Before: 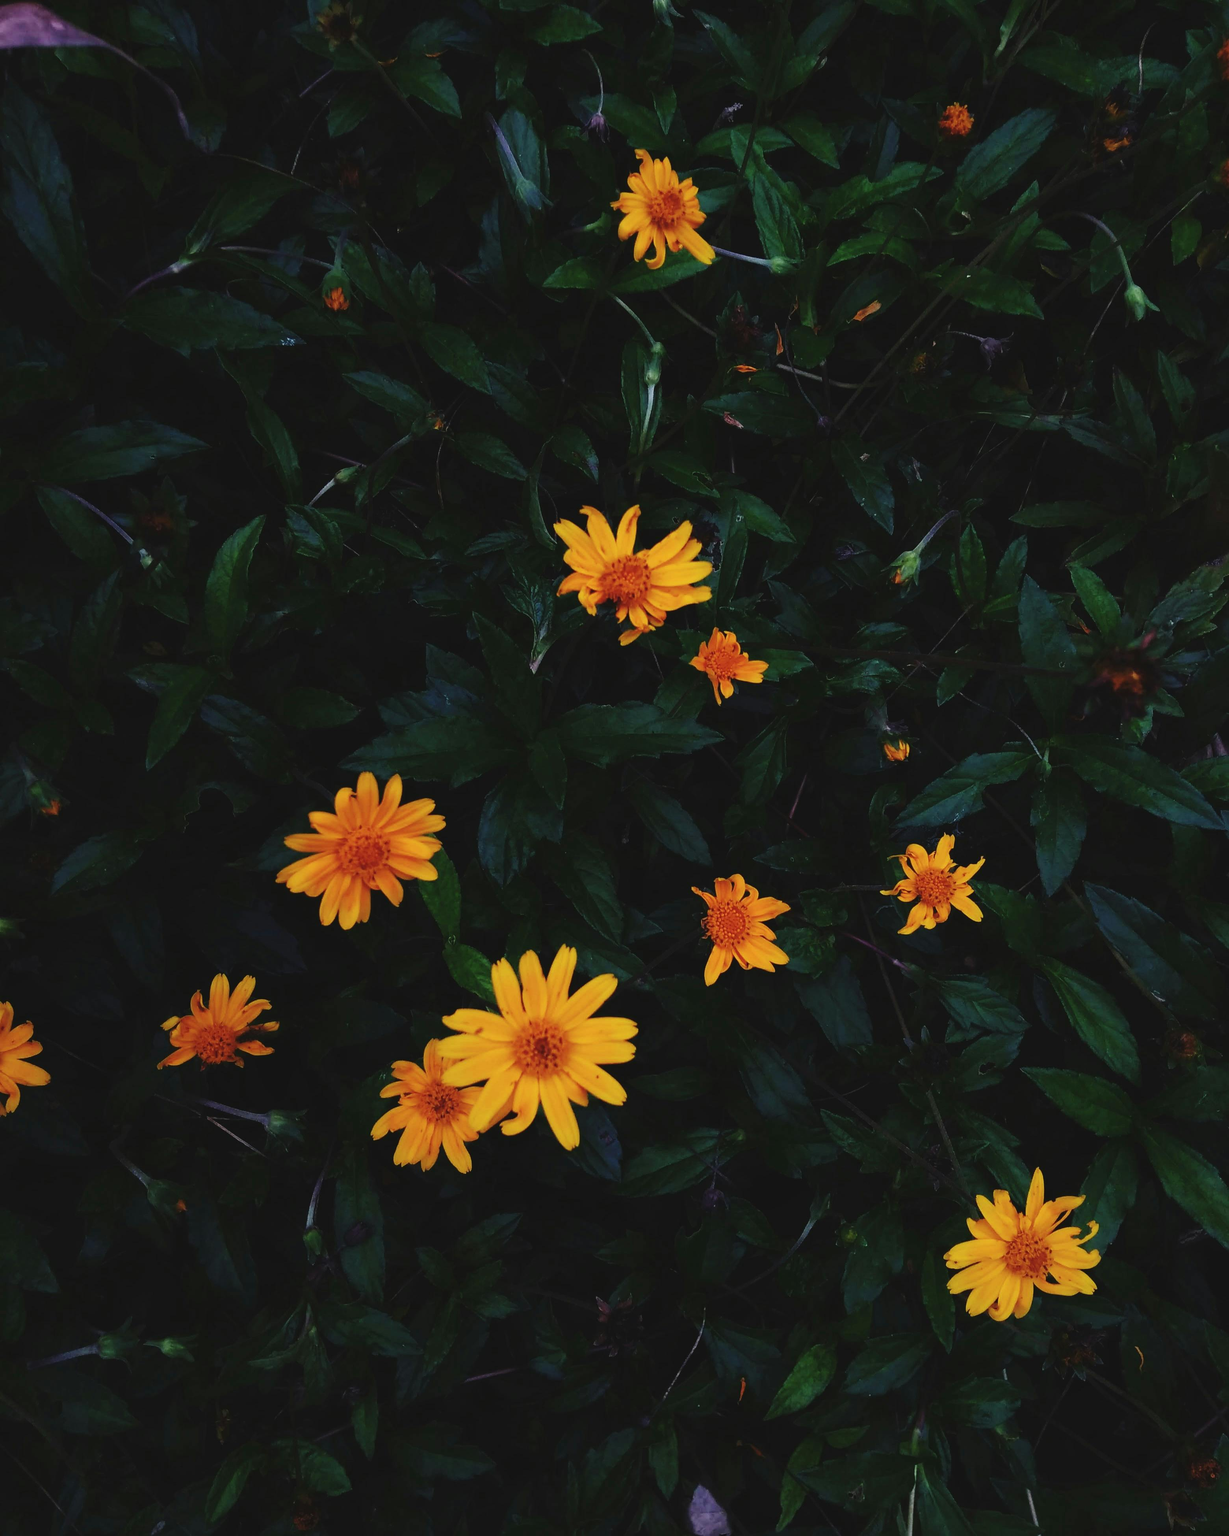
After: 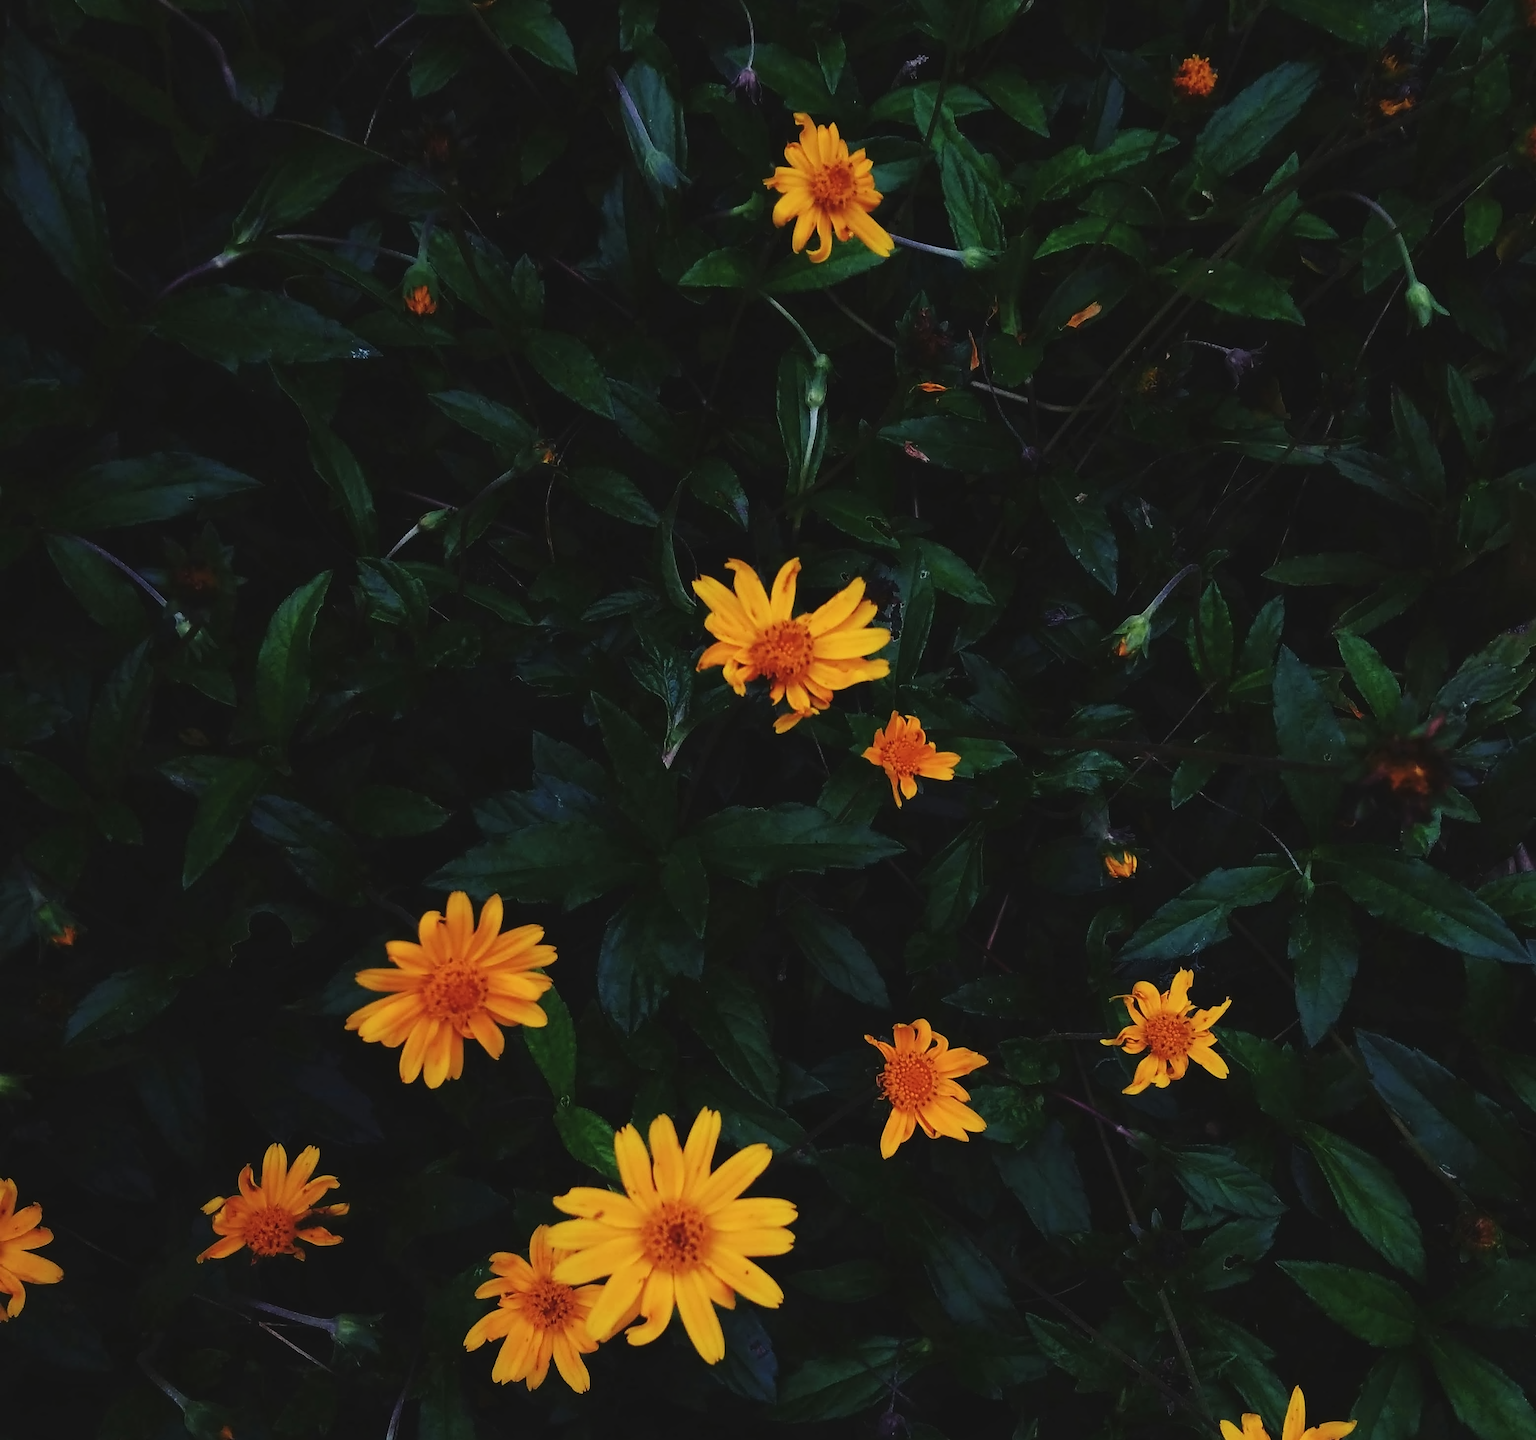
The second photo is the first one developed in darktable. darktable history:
crop: top 3.857%, bottom 21.132%
contrast equalizer: y [[0.5 ×4, 0.525, 0.667], [0.5 ×6], [0.5 ×6], [0 ×4, 0.042, 0], [0, 0, 0.004, 0.1, 0.191, 0.131]]
